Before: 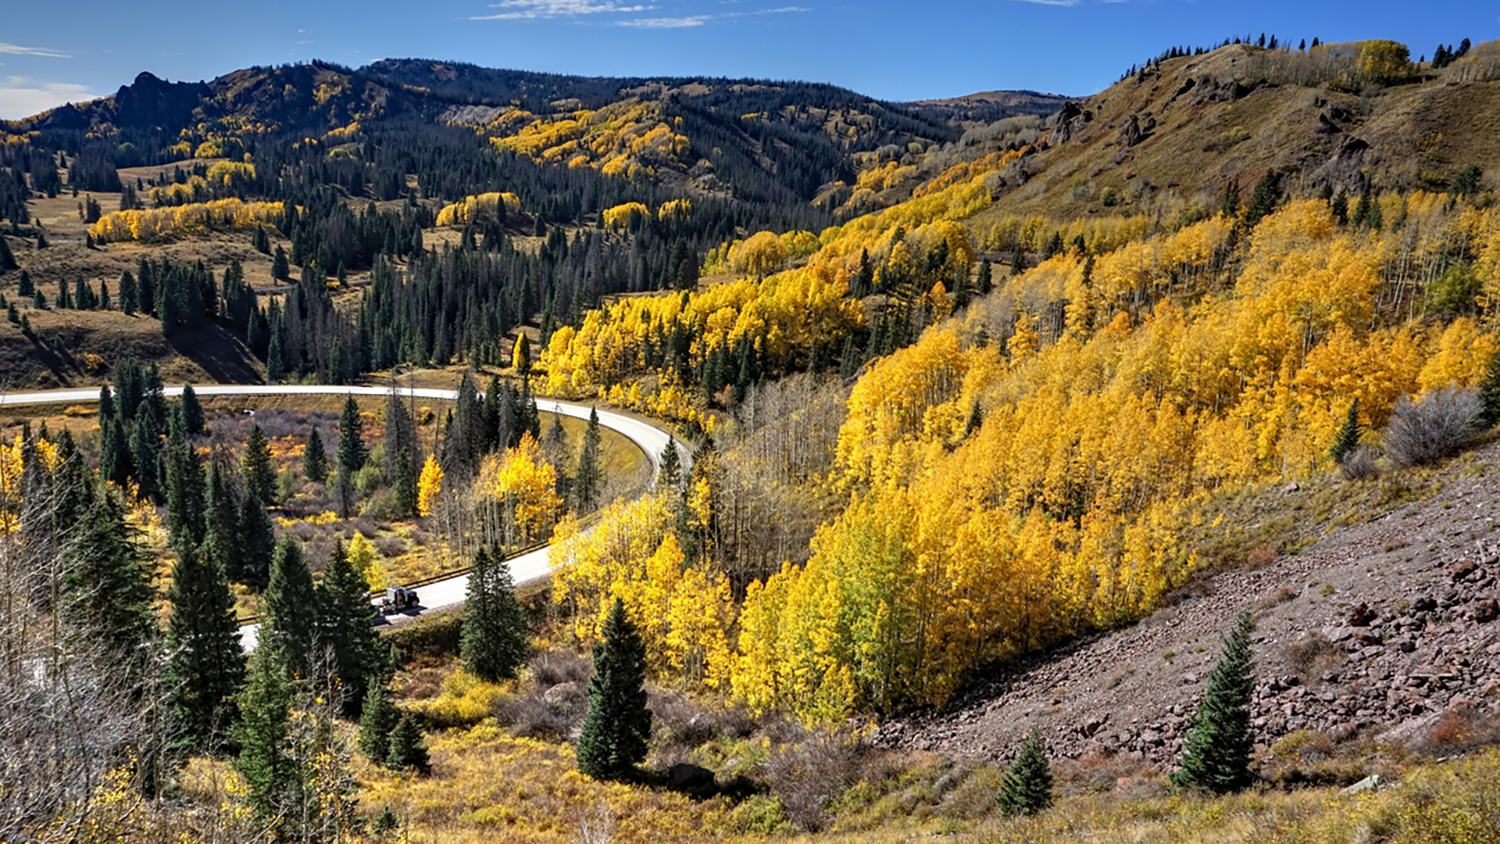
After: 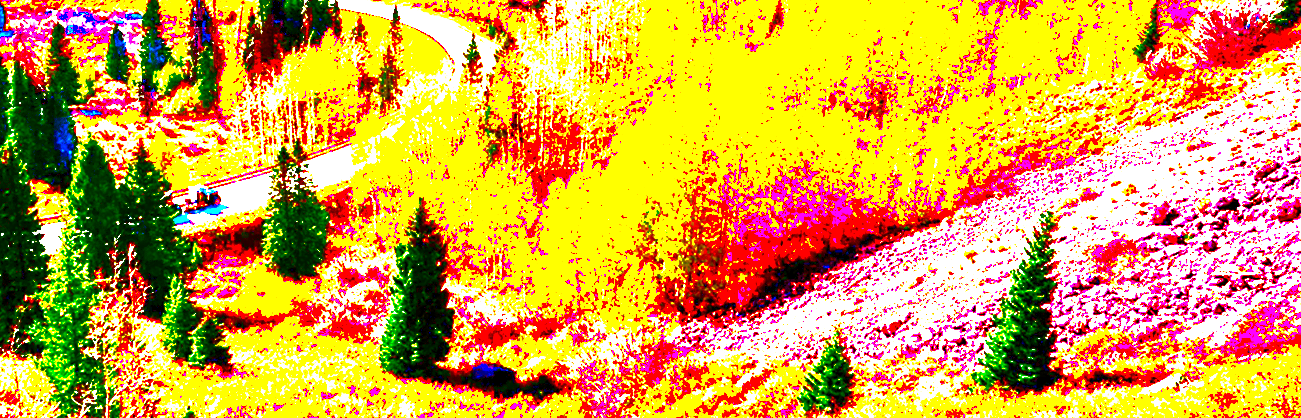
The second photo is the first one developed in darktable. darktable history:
crop and rotate: left 13.259%, top 47.621%, bottom 2.848%
exposure: black level correction 0.099, exposure 3.049 EV, compensate exposure bias true, compensate highlight preservation false
local contrast: mode bilateral grid, contrast 20, coarseness 50, detail 119%, midtone range 0.2
contrast brightness saturation: contrast 0.134, brightness -0.059, saturation 0.151
